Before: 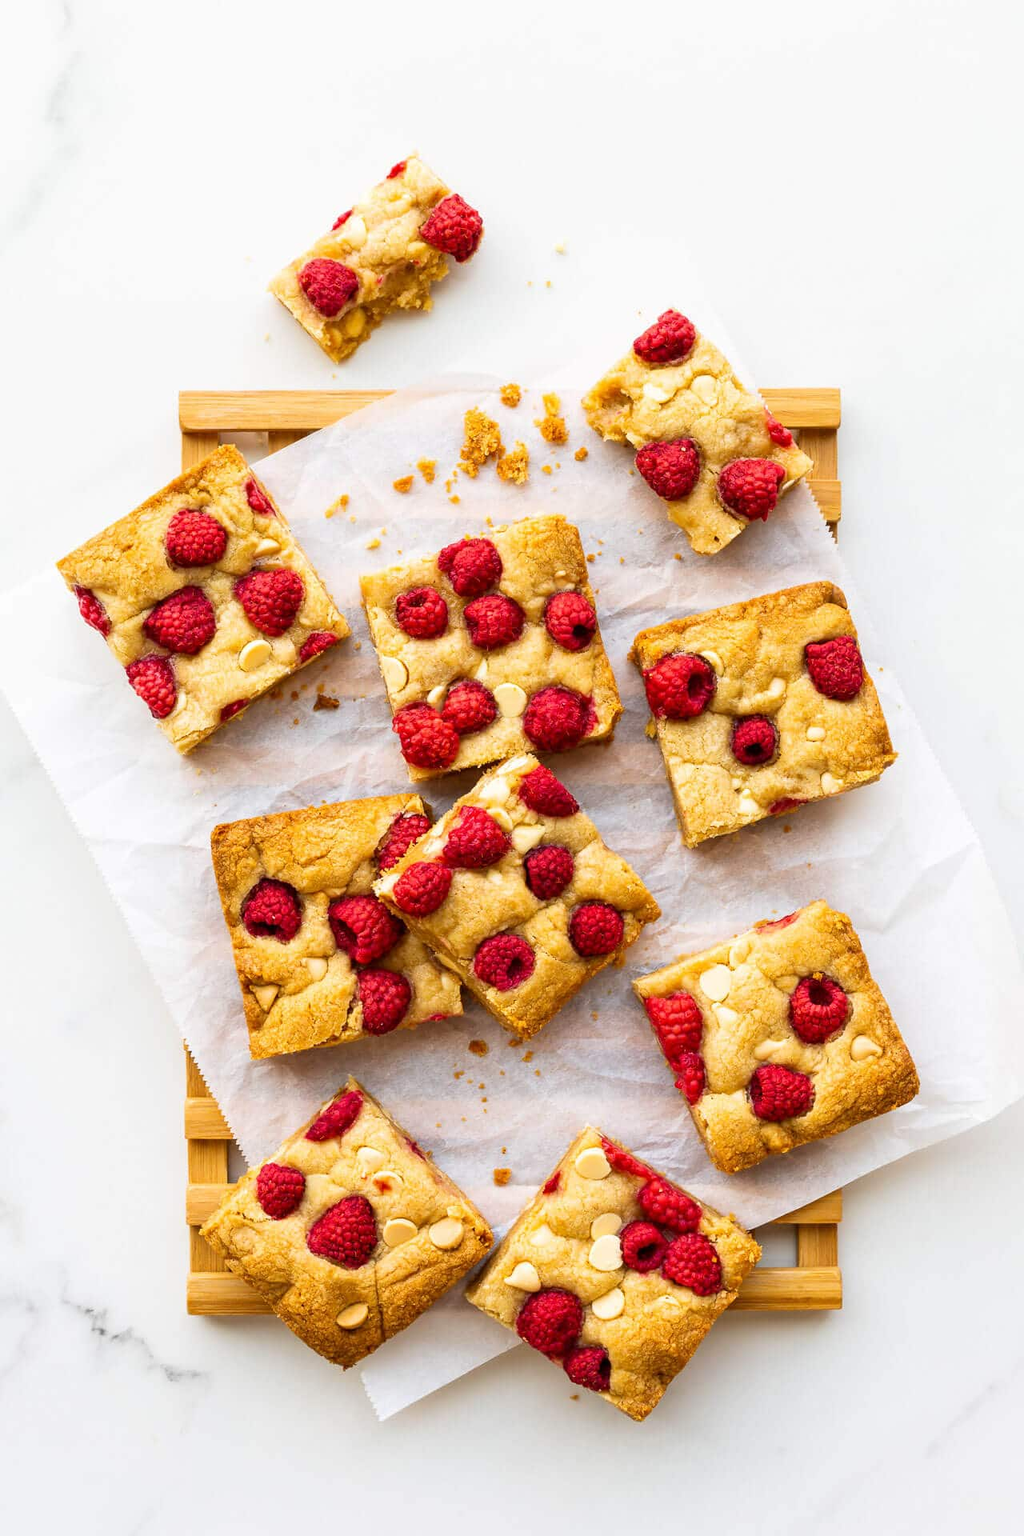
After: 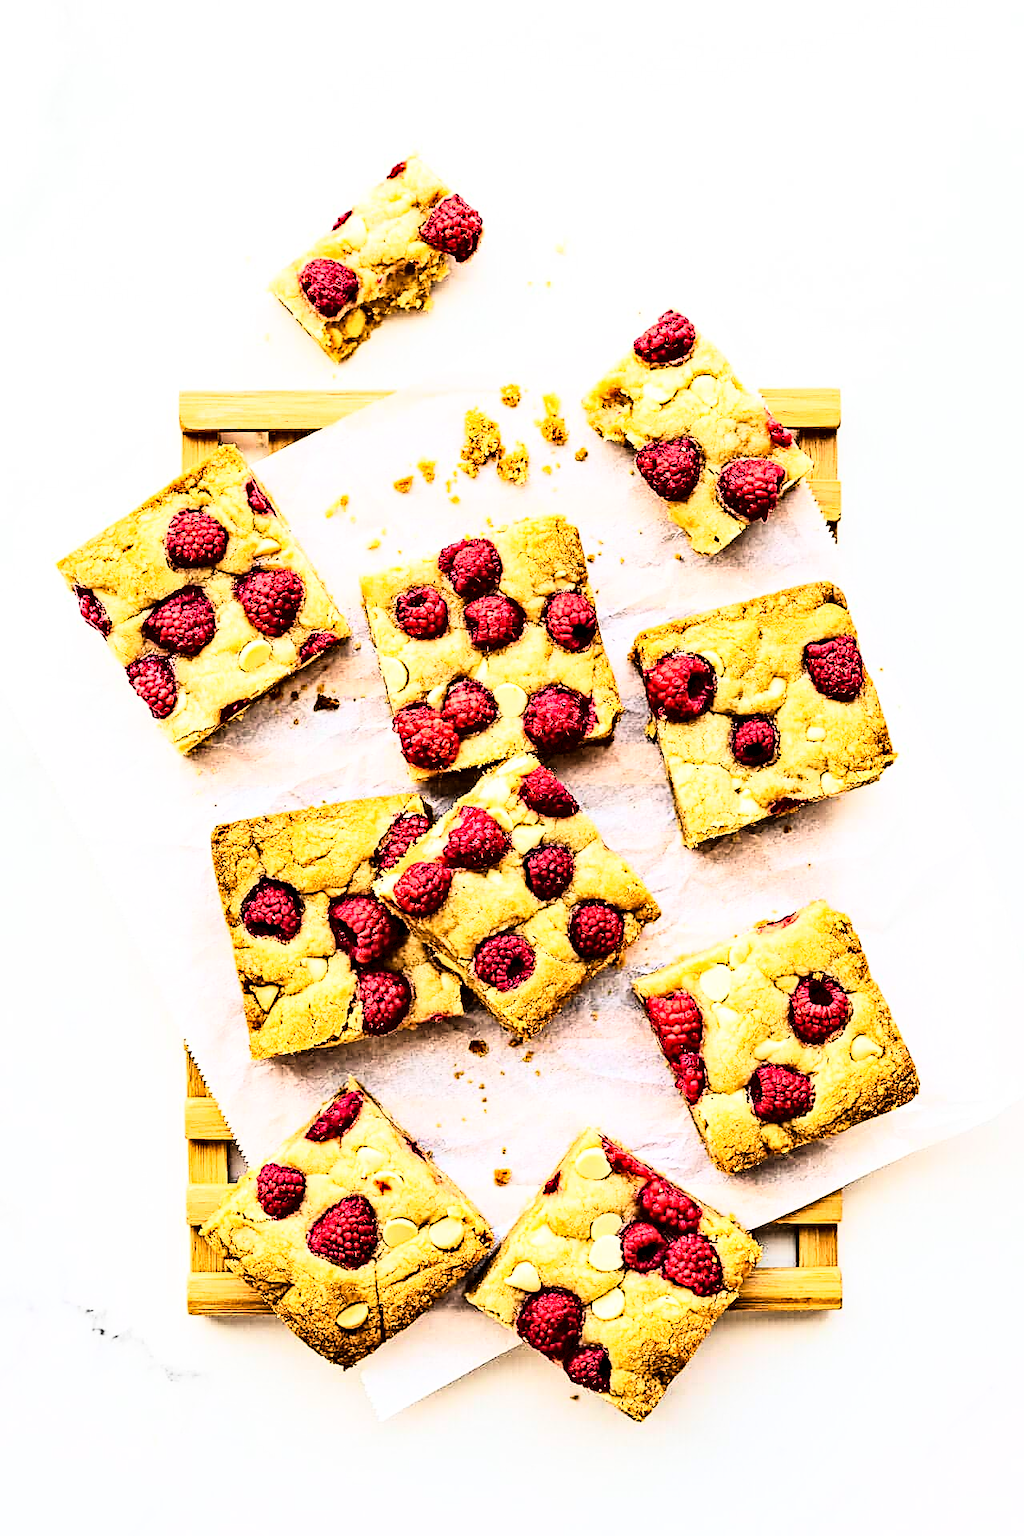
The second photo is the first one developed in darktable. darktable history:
sharpen: on, module defaults
rgb curve: curves: ch0 [(0, 0) (0.21, 0.15) (0.24, 0.21) (0.5, 0.75) (0.75, 0.96) (0.89, 0.99) (1, 1)]; ch1 [(0, 0.02) (0.21, 0.13) (0.25, 0.2) (0.5, 0.67) (0.75, 0.9) (0.89, 0.97) (1, 1)]; ch2 [(0, 0.02) (0.21, 0.13) (0.25, 0.2) (0.5, 0.67) (0.75, 0.9) (0.89, 0.97) (1, 1)], compensate middle gray true
contrast equalizer: octaves 7, y [[0.5, 0.542, 0.583, 0.625, 0.667, 0.708], [0.5 ×6], [0.5 ×6], [0 ×6], [0 ×6]]
rotate and perspective: automatic cropping original format, crop left 0, crop top 0
